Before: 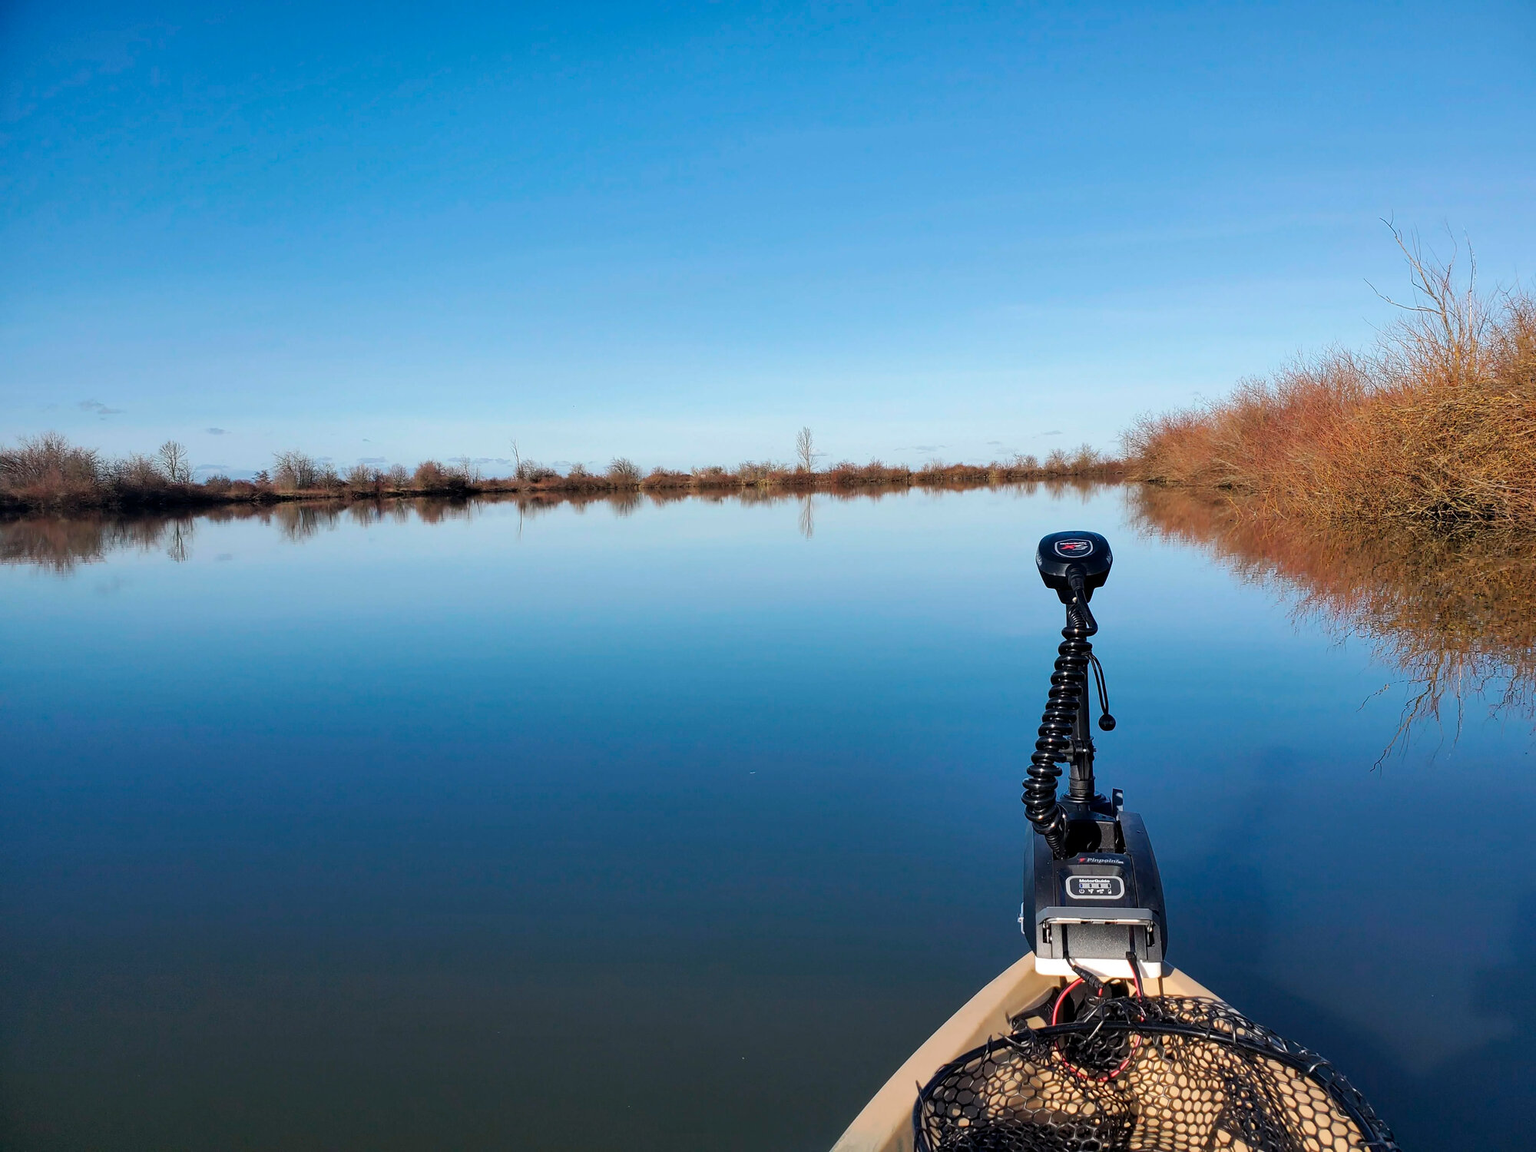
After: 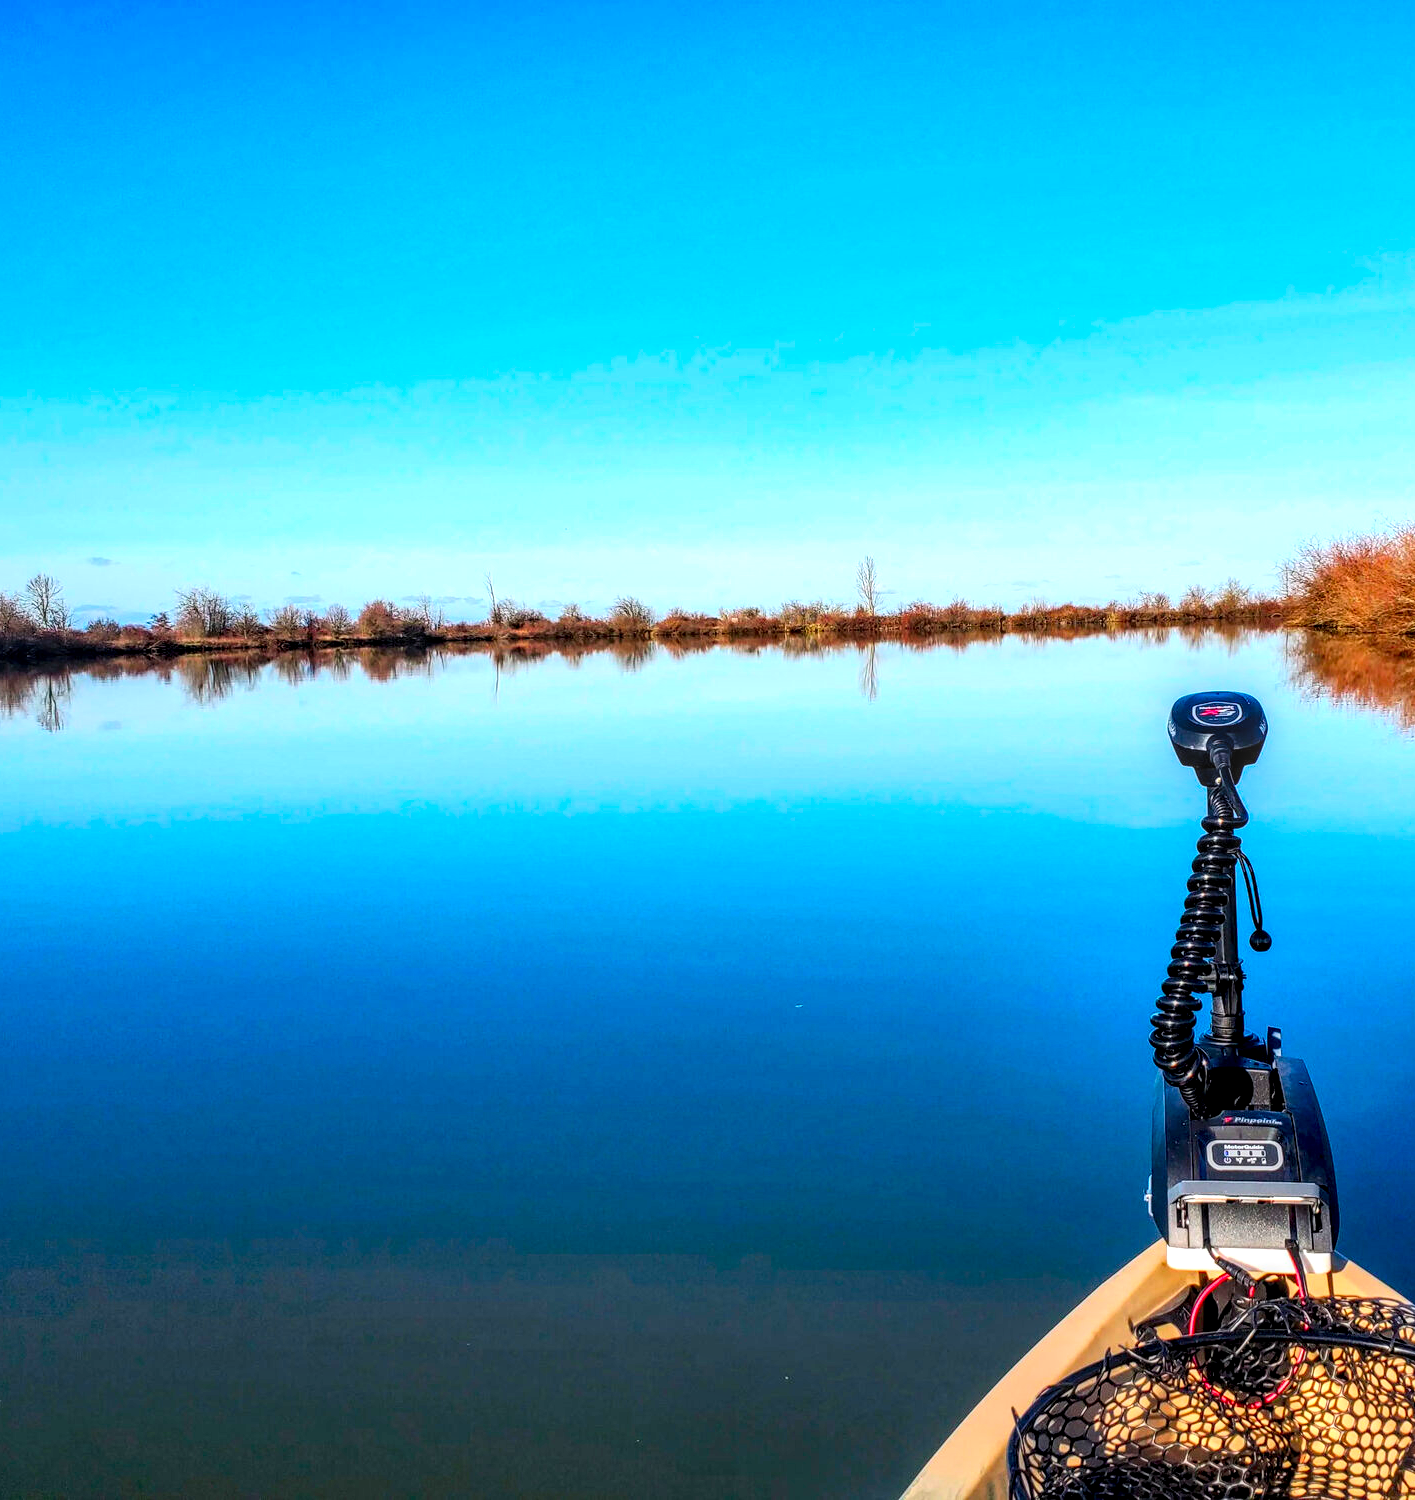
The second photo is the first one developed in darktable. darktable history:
crop and rotate: left 9.061%, right 20.142%
contrast brightness saturation: contrast 0.2, brightness 0.2, saturation 0.8
local contrast: highlights 0%, shadows 0%, detail 182%
